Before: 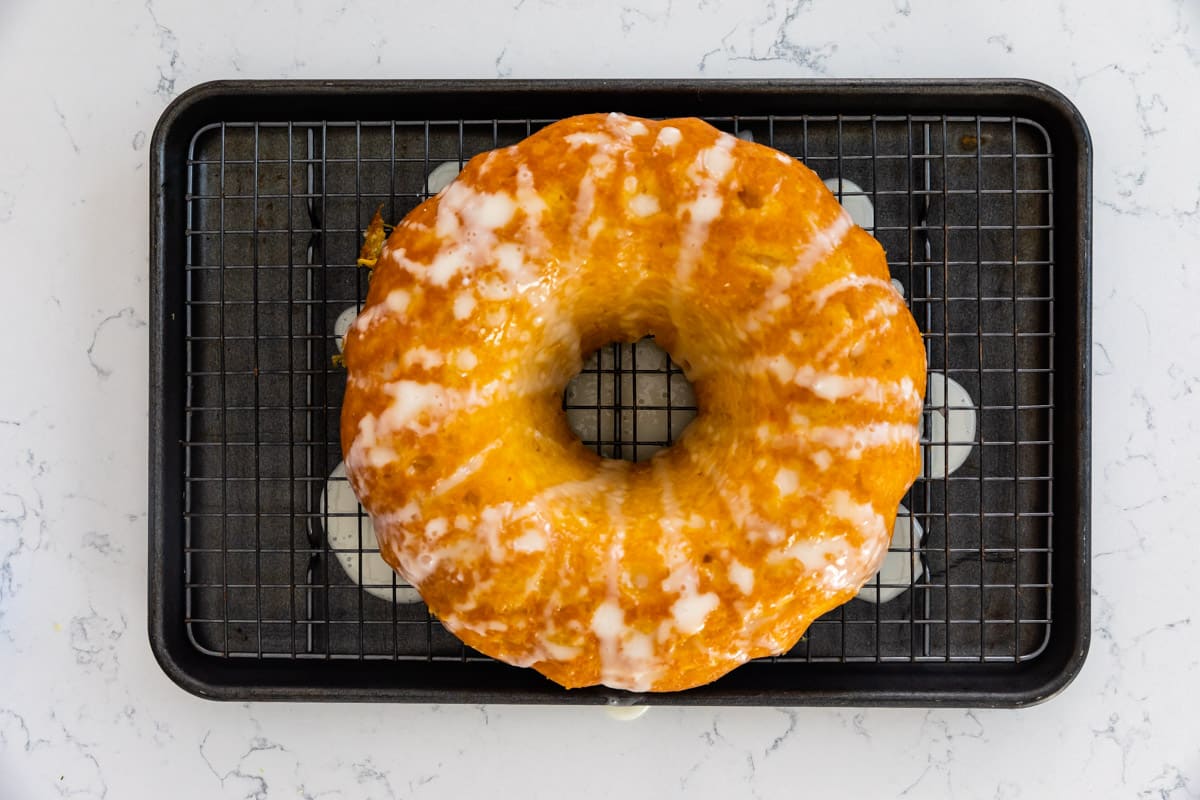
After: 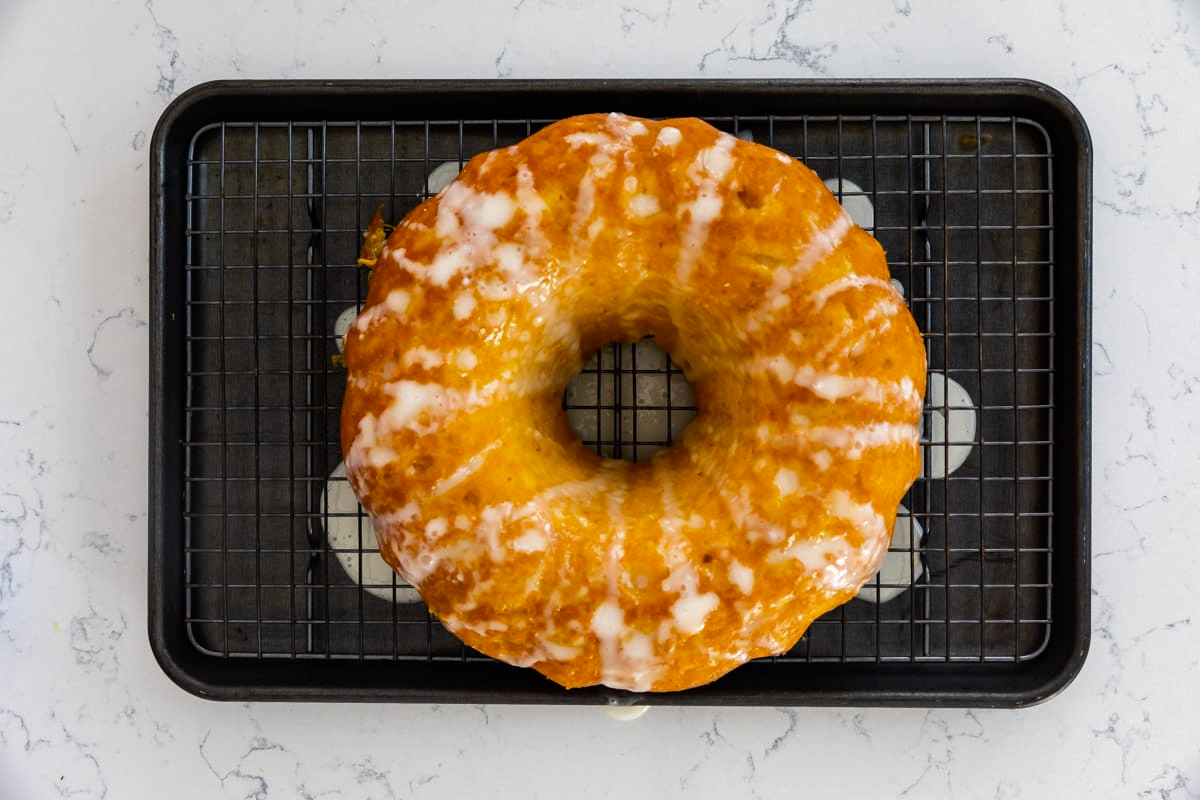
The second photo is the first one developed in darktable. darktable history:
tone curve: curves: ch0 [(0, 0) (0.003, 0.002) (0.011, 0.009) (0.025, 0.02) (0.044, 0.035) (0.069, 0.055) (0.1, 0.08) (0.136, 0.109) (0.177, 0.142) (0.224, 0.179) (0.277, 0.222) (0.335, 0.268) (0.399, 0.329) (0.468, 0.409) (0.543, 0.495) (0.623, 0.579) (0.709, 0.669) (0.801, 0.767) (0.898, 0.885) (1, 1)], color space Lab, independent channels, preserve colors none
